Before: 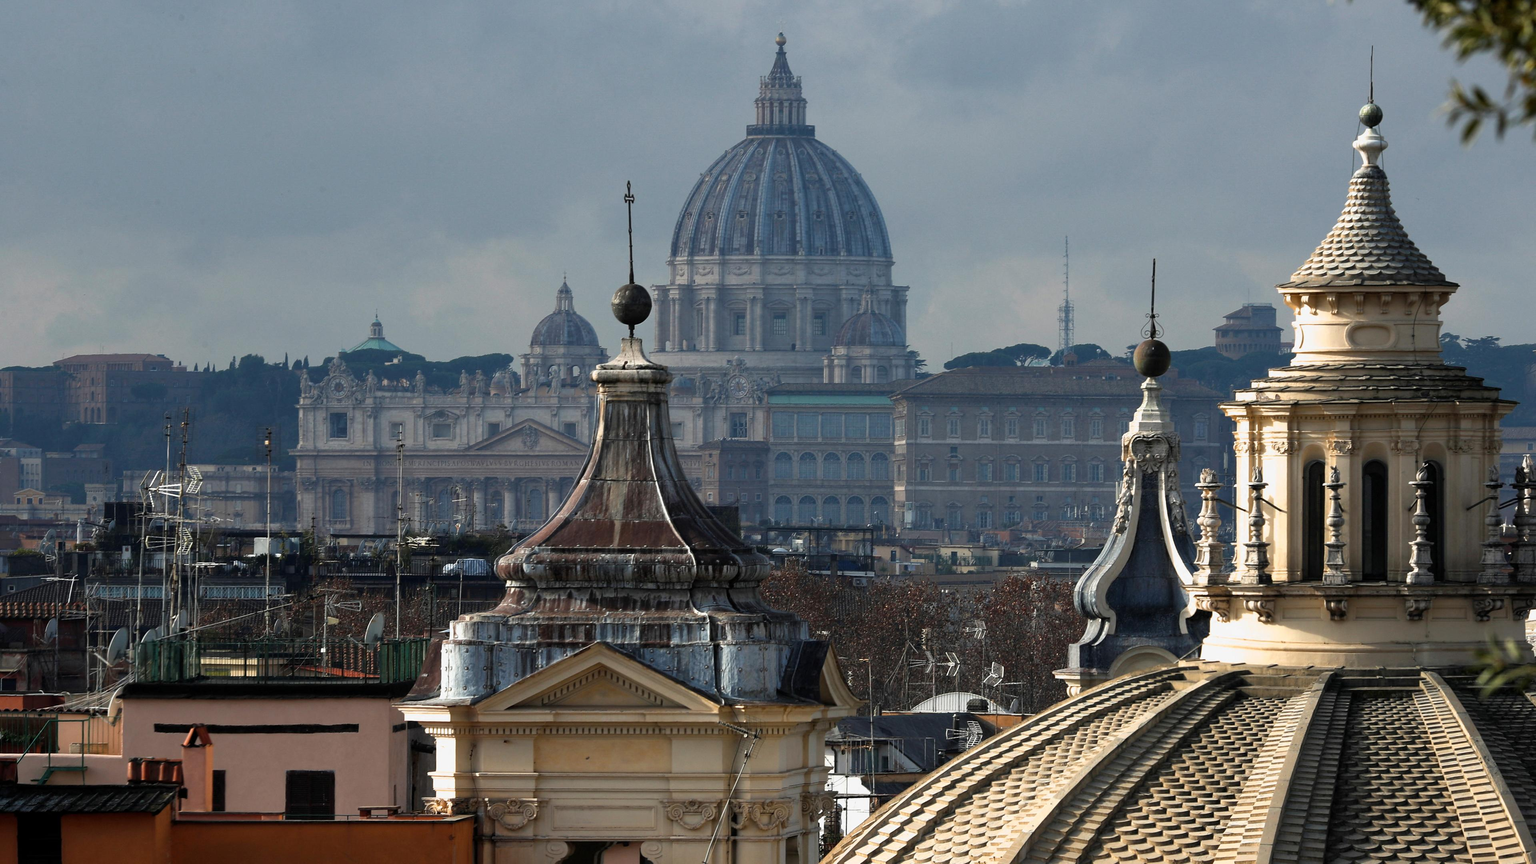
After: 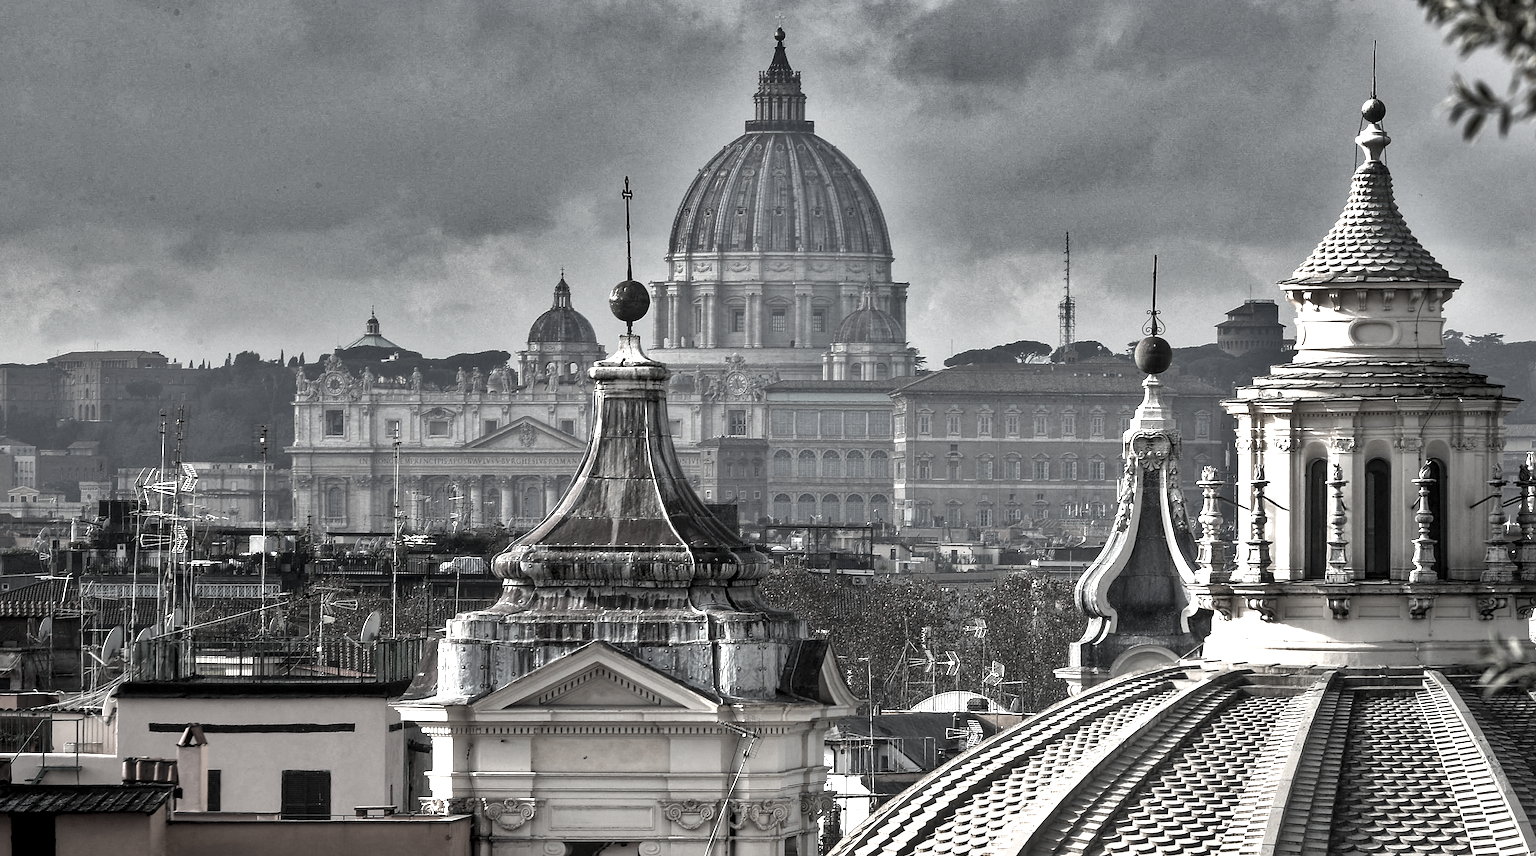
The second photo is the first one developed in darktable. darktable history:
sharpen: on, module defaults
contrast brightness saturation: saturation -0.049
exposure: black level correction 0, exposure 1.102 EV, compensate highlight preservation false
color correction: highlights b* 0.06, saturation 0.144
shadows and highlights: shadows 20.78, highlights -81.97, soften with gaussian
crop: left 0.436%, top 0.671%, right 0.199%, bottom 0.845%
local contrast: on, module defaults
